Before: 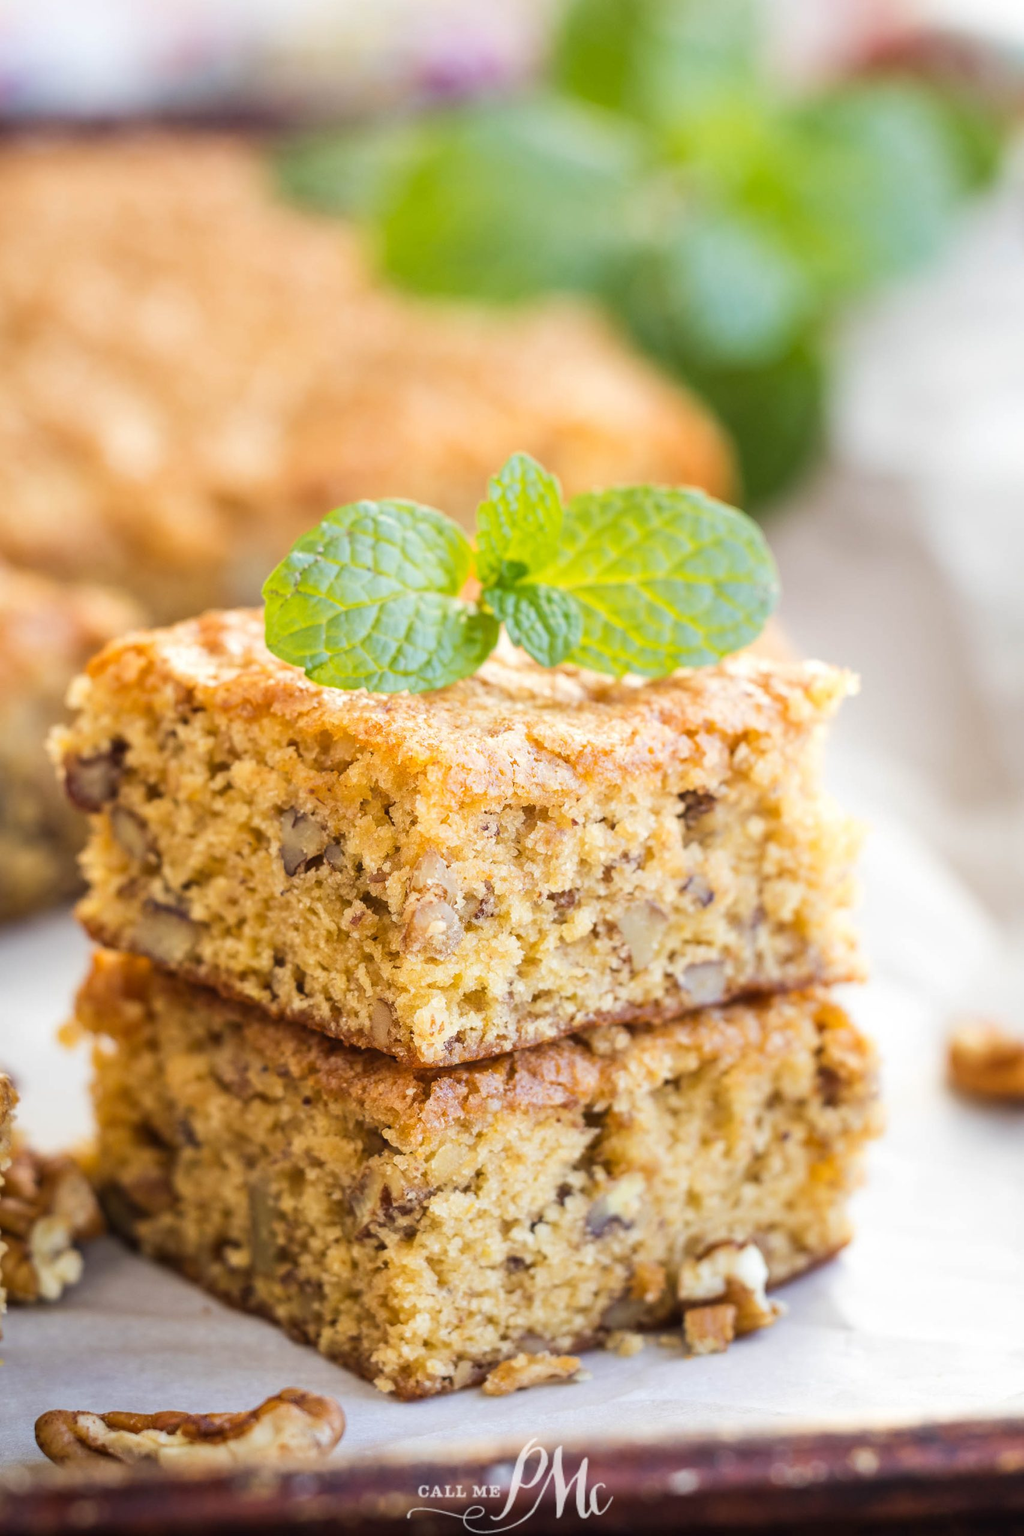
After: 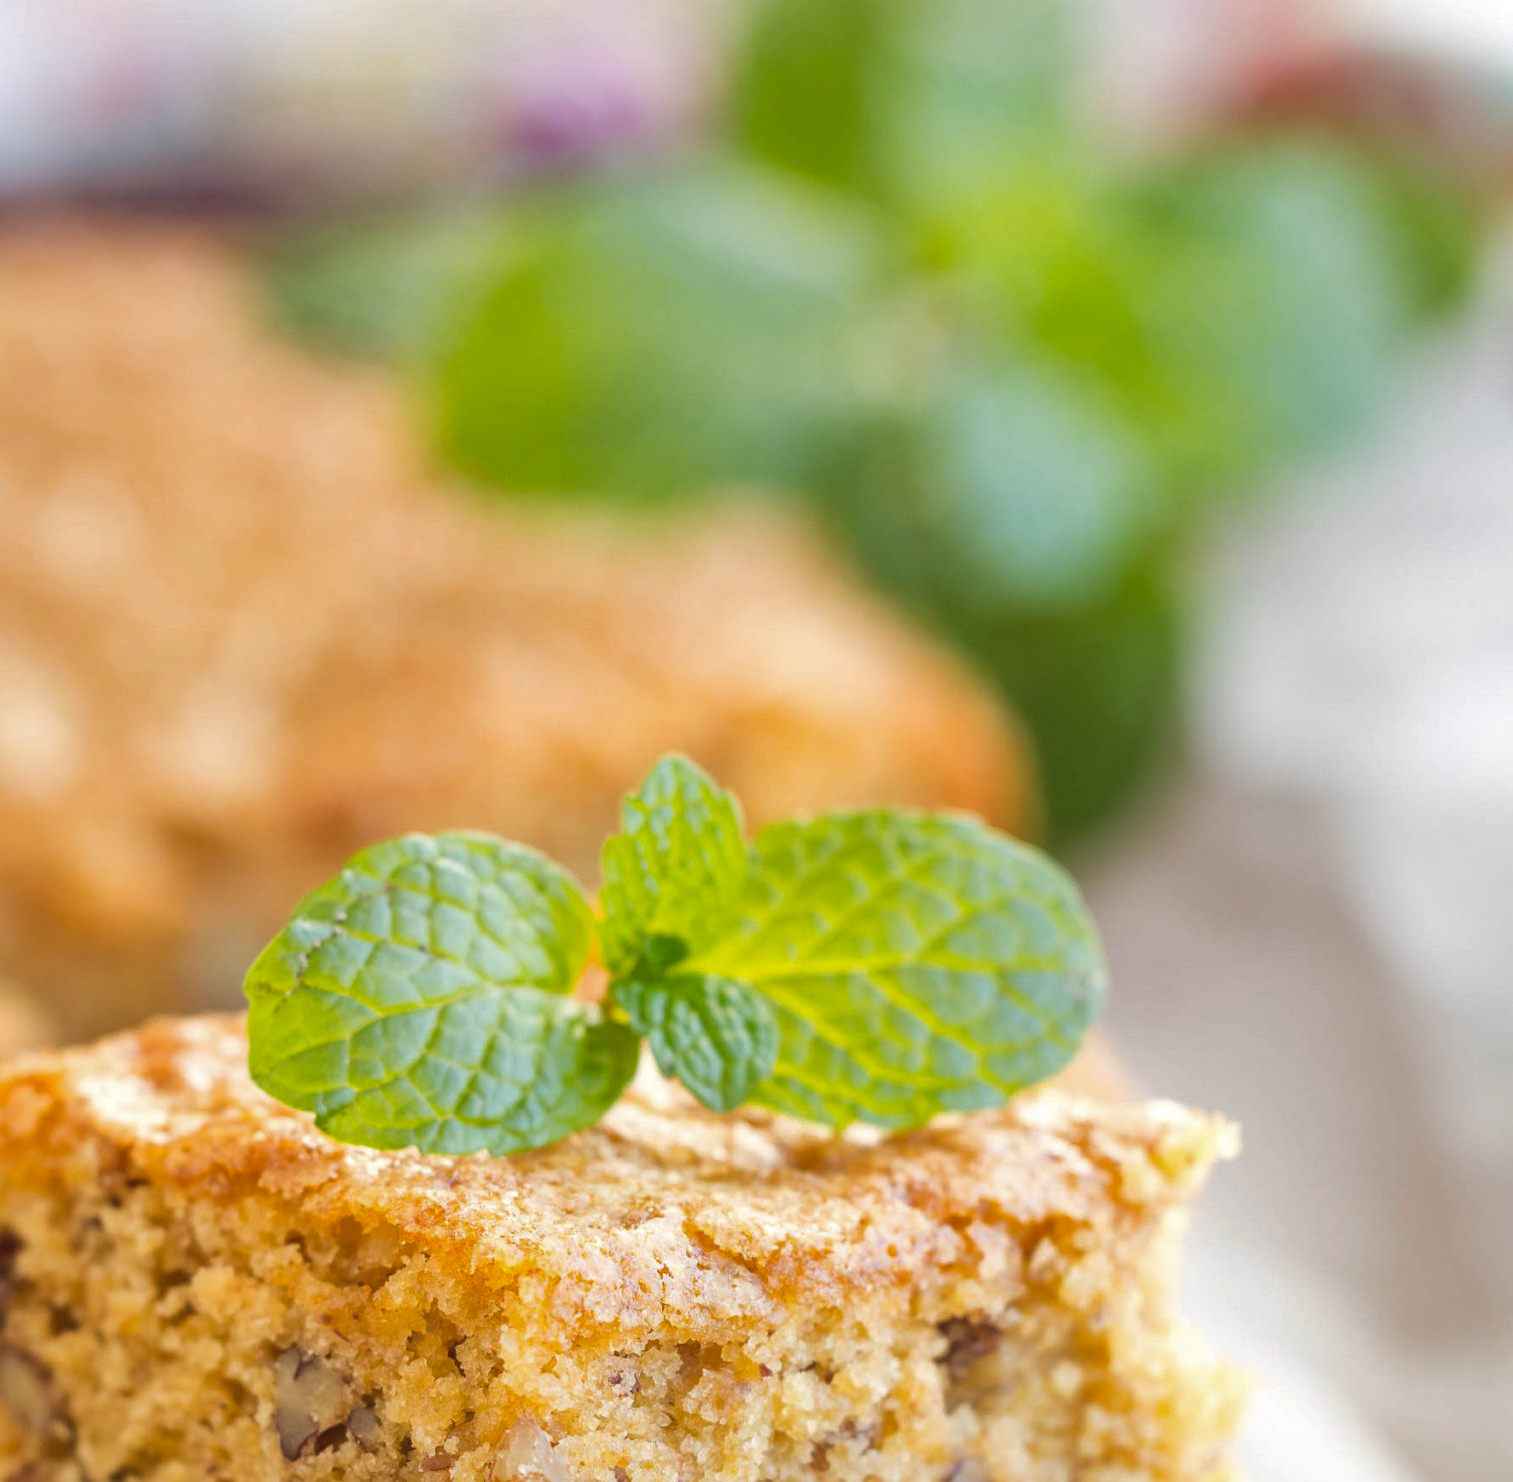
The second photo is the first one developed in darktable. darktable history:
shadows and highlights: on, module defaults
crop and rotate: left 11.318%, bottom 42.101%
